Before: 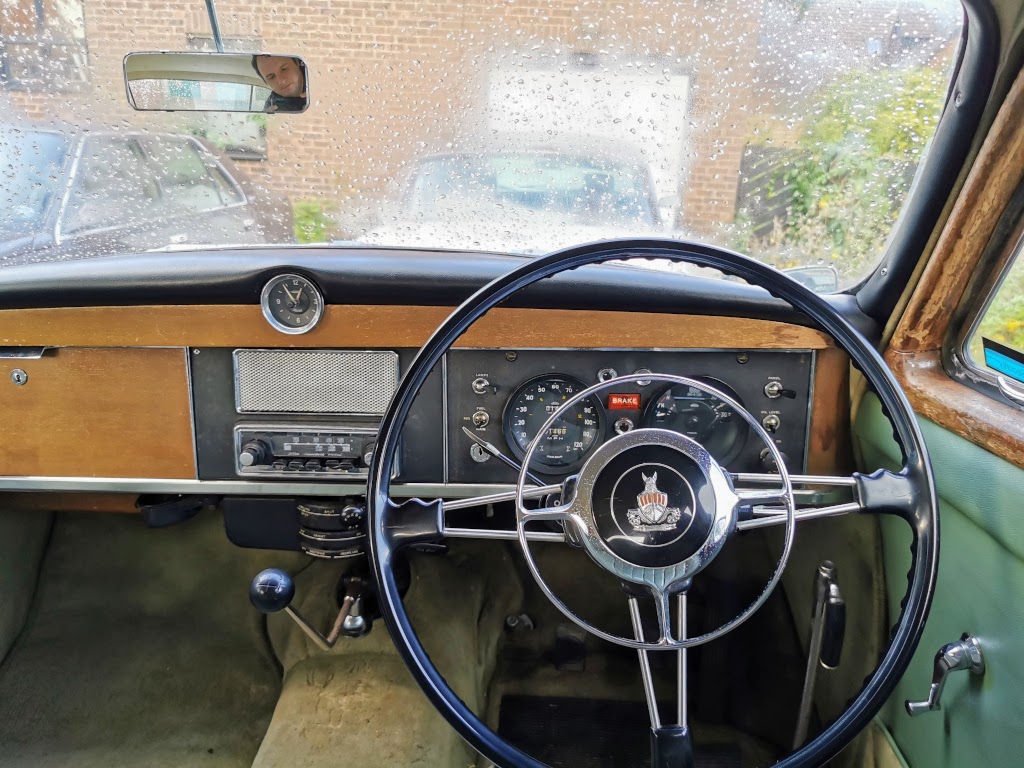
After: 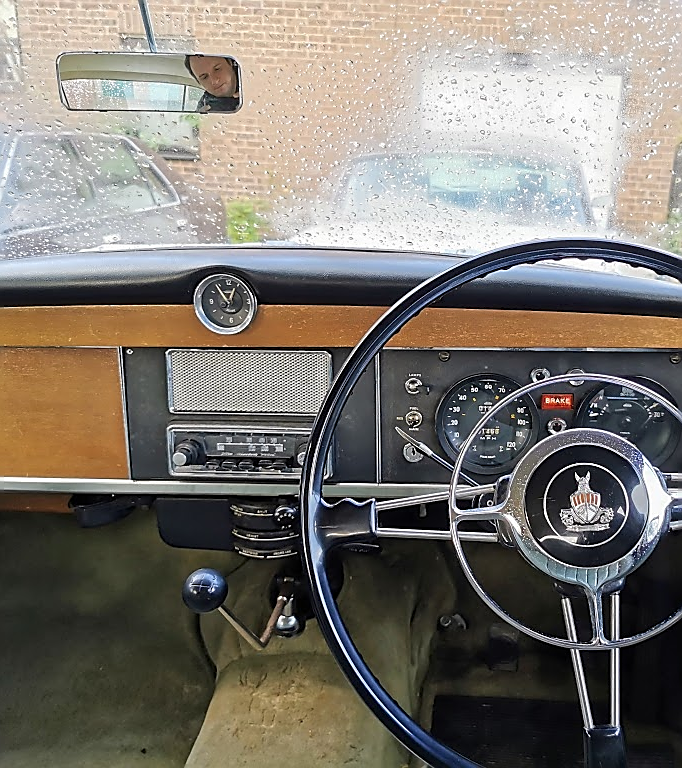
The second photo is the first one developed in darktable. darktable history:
sharpen: radius 1.4, amount 1.25, threshold 0.7
crop and rotate: left 6.617%, right 26.717%
